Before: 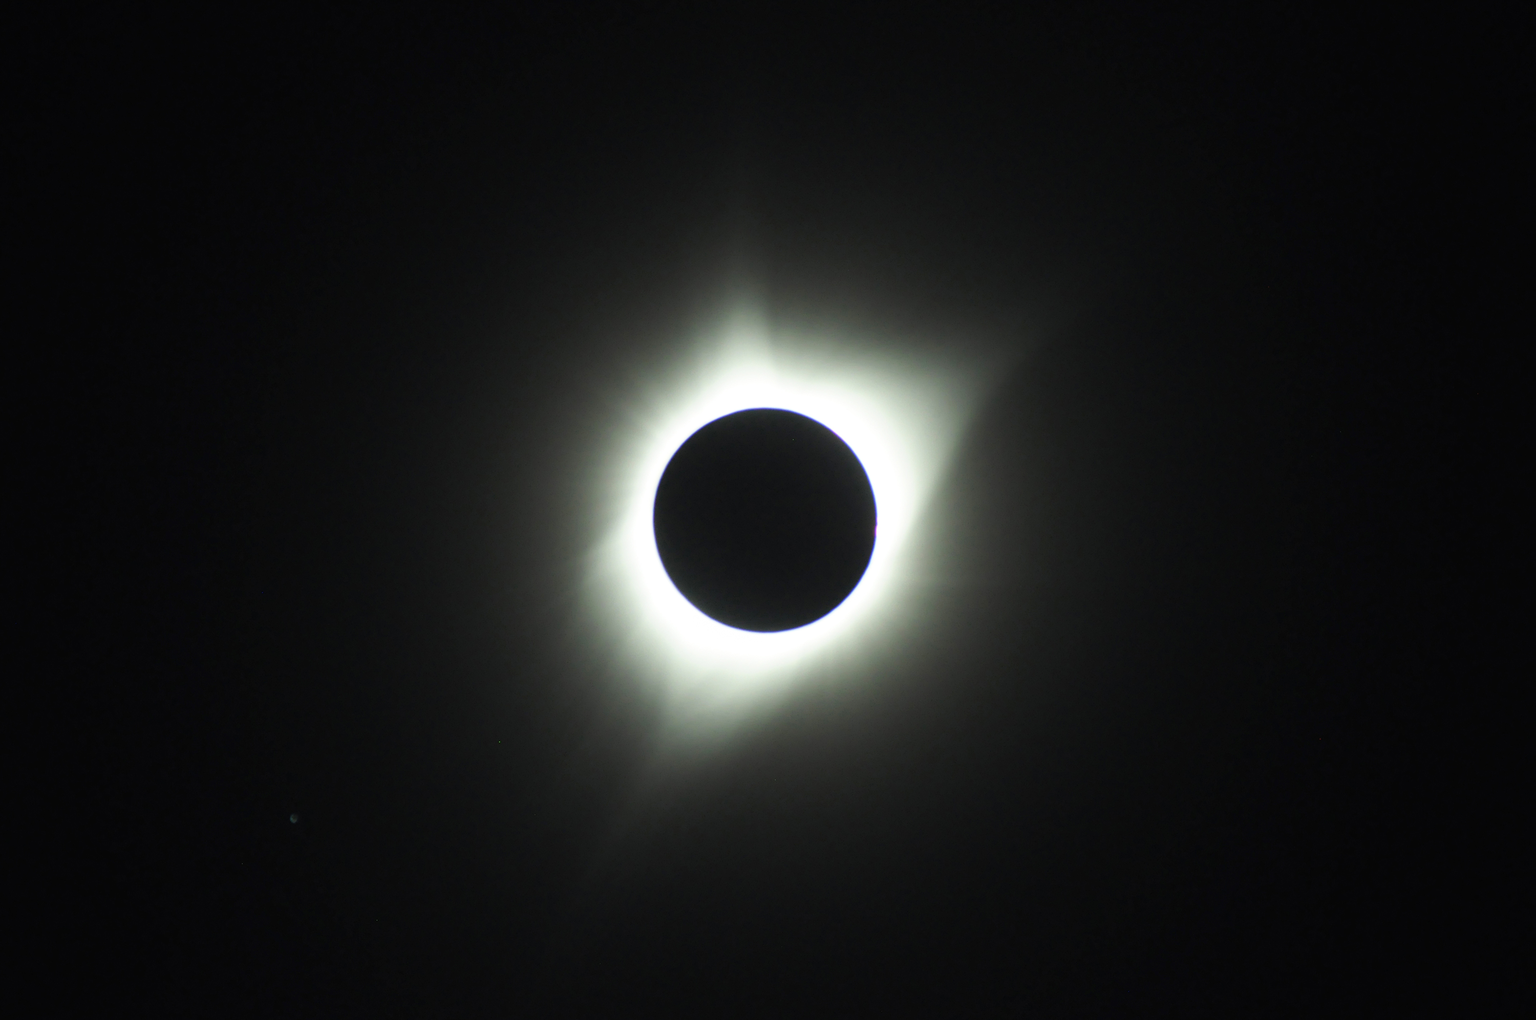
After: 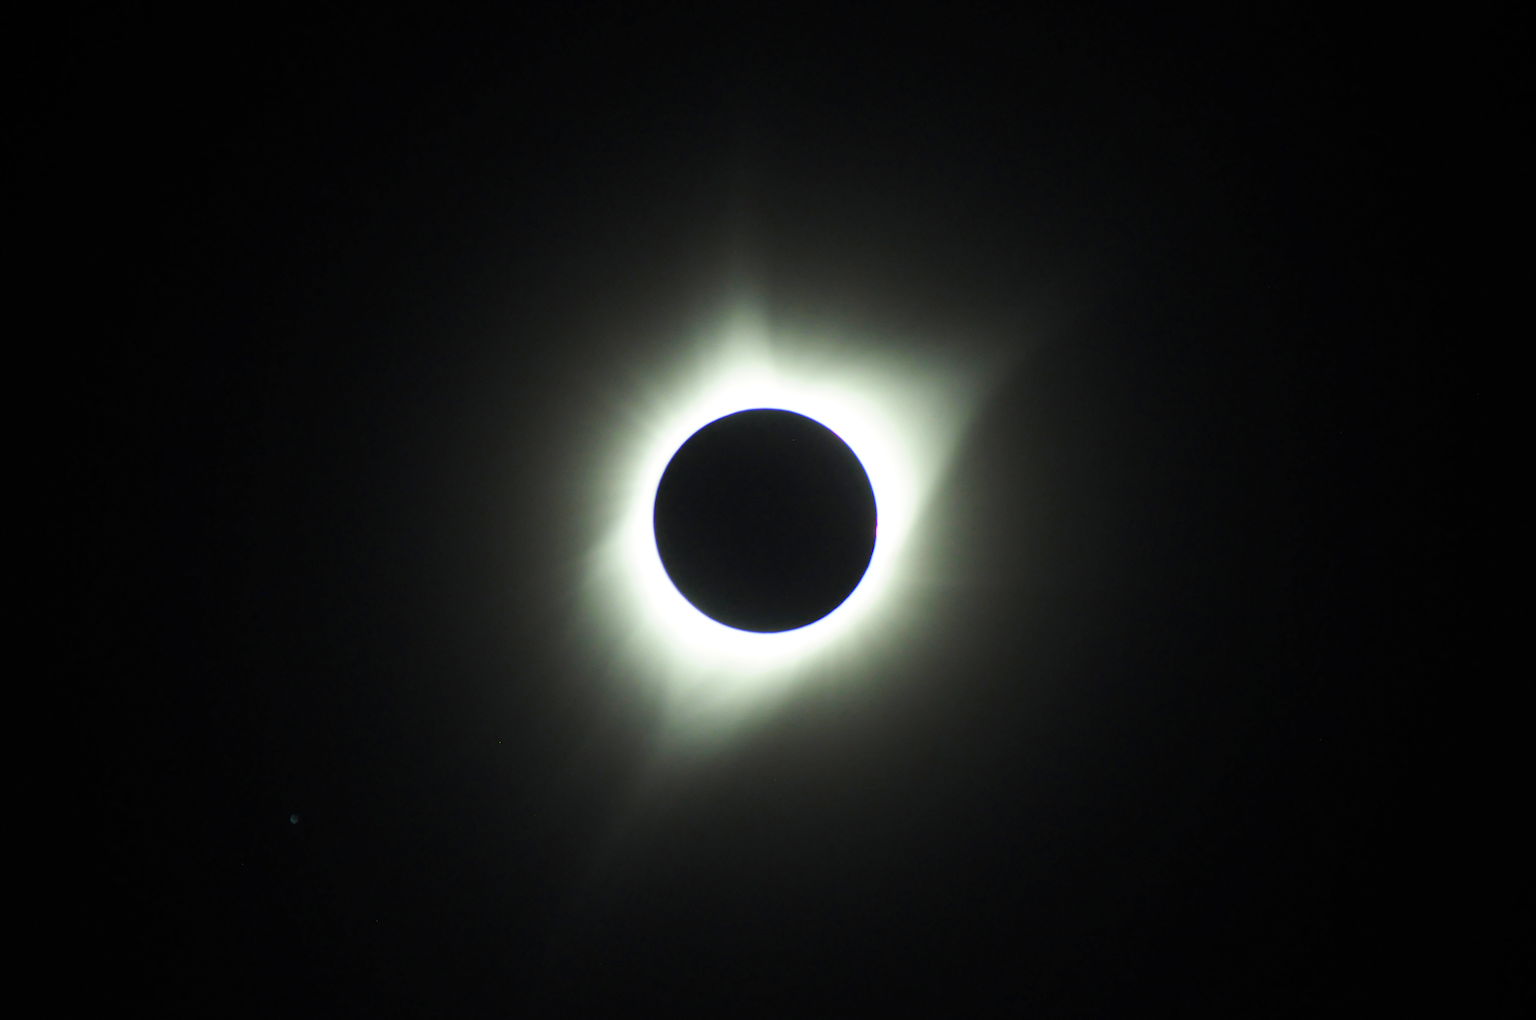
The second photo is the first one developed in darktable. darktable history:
color balance rgb: linear chroma grading › global chroma 15%, perceptual saturation grading › global saturation 30%
contrast brightness saturation: saturation -0.05
levels: mode automatic, black 0.023%, white 99.97%, levels [0.062, 0.494, 0.925]
